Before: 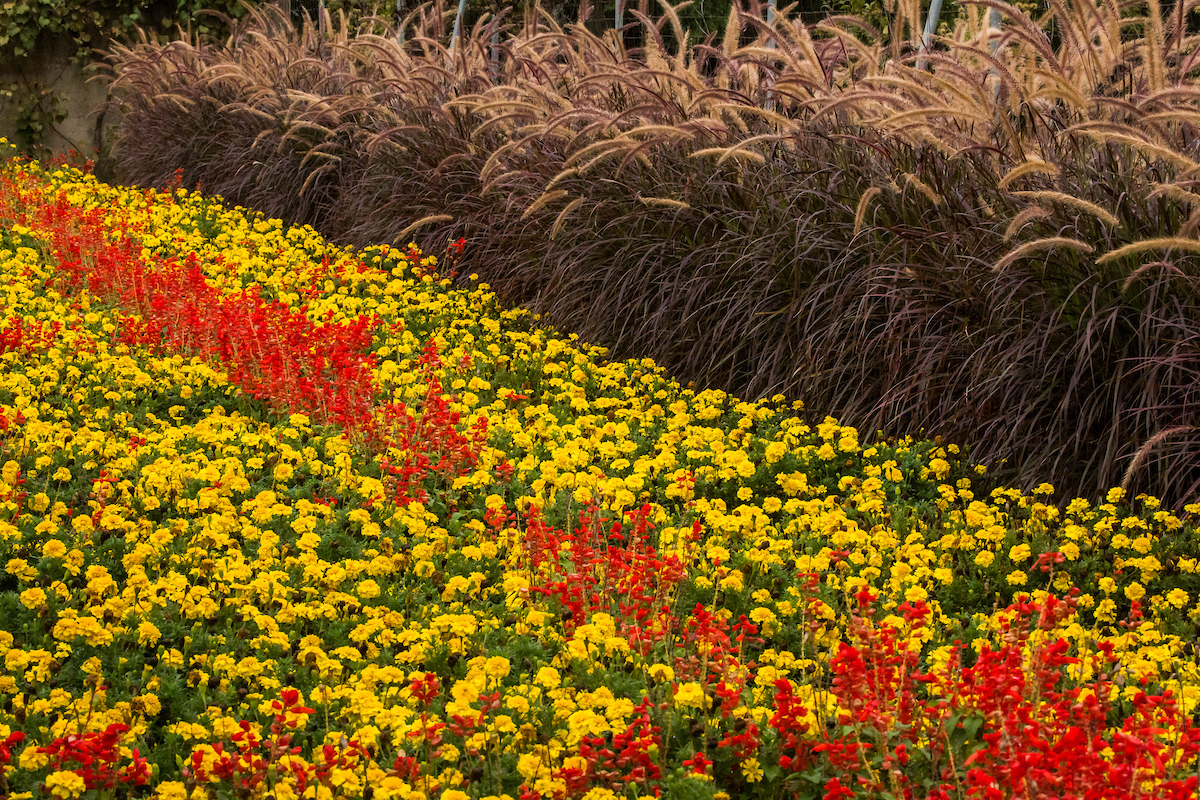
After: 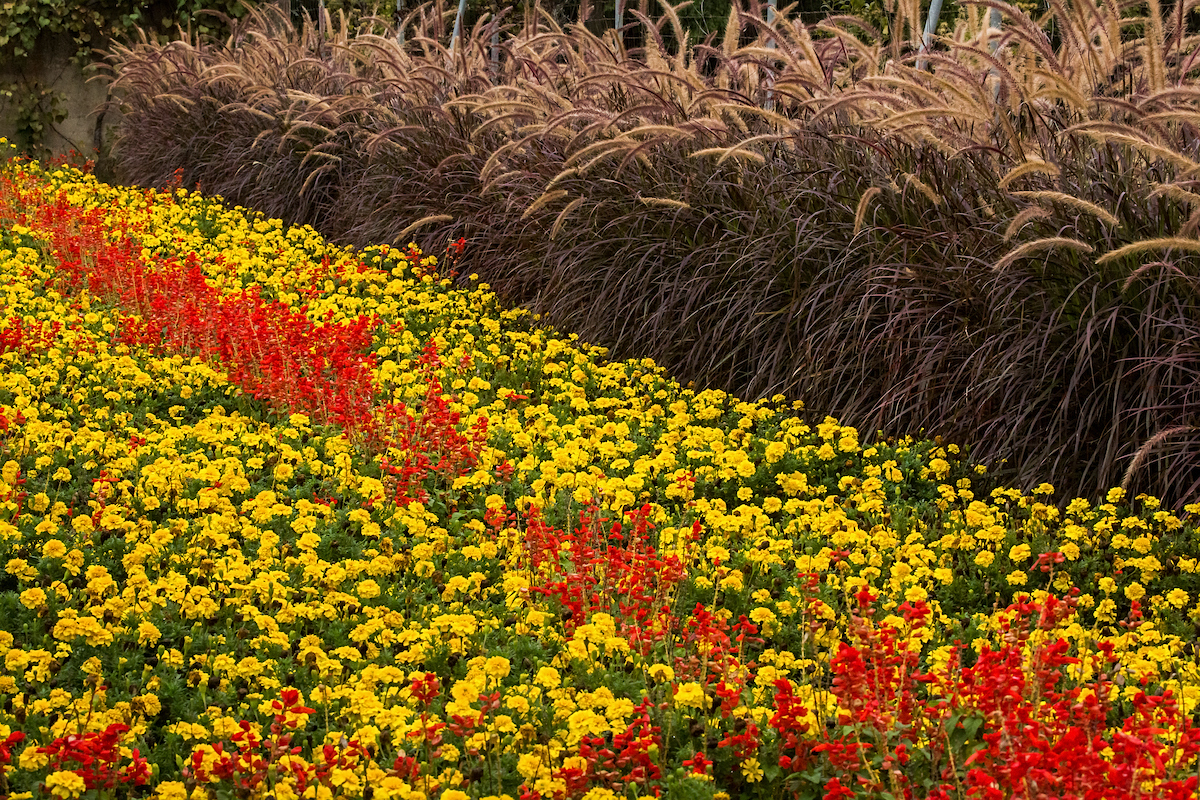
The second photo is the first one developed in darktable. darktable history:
white balance: red 0.982, blue 1.018
sharpen: amount 0.2
